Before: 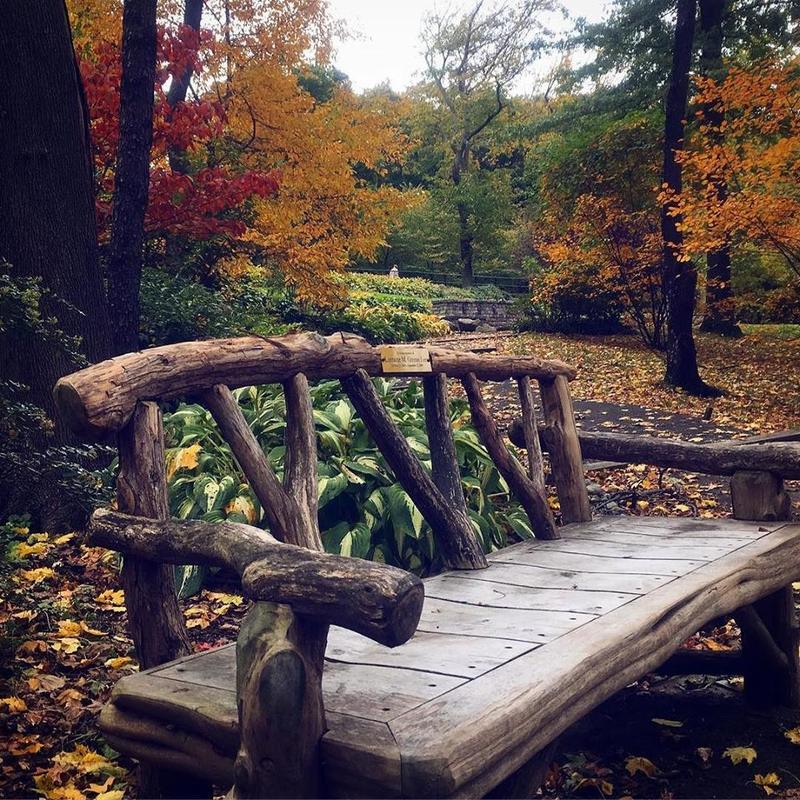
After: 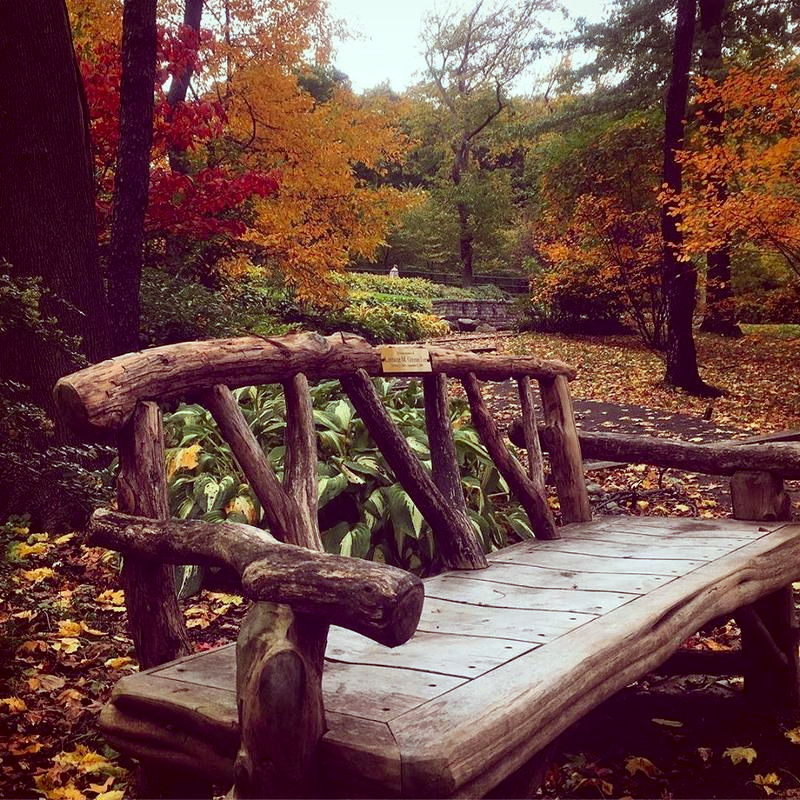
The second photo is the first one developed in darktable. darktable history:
color correction: highlights a* -7.23, highlights b* -0.196, shadows a* 20.66, shadows b* 11.43
